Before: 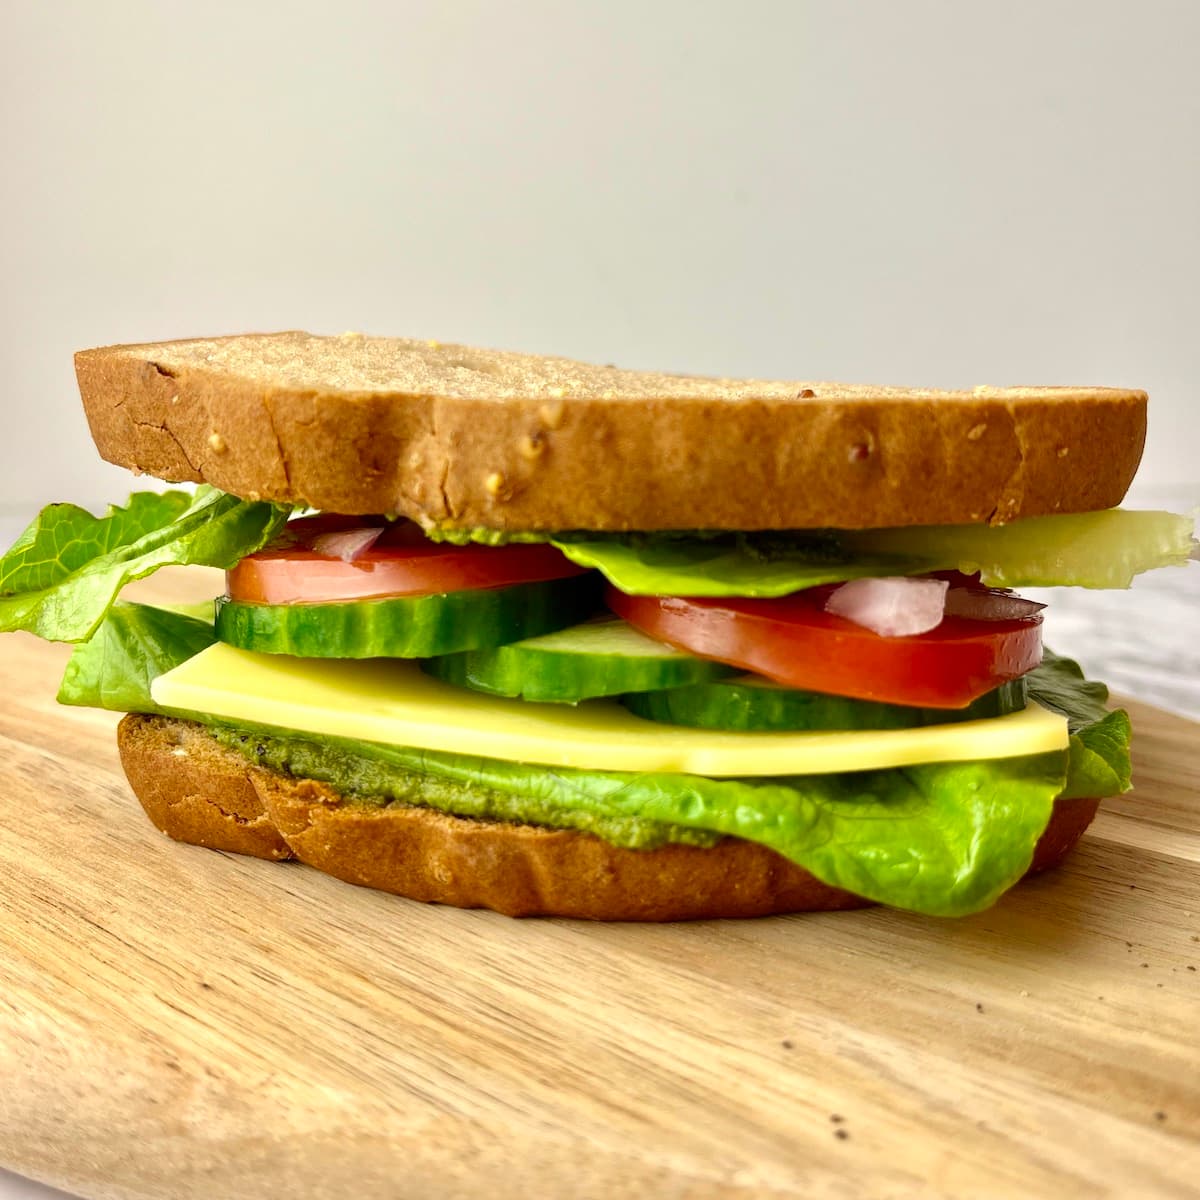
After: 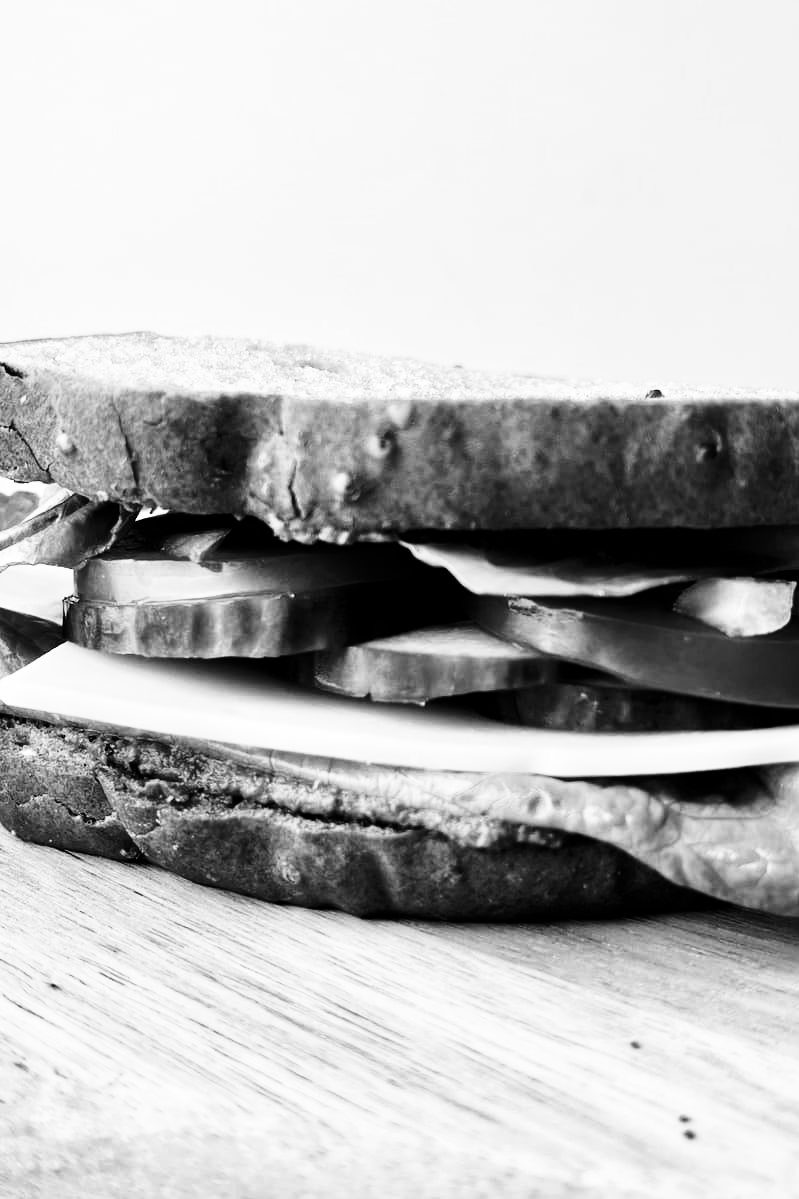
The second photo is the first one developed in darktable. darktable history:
crop and rotate: left 12.673%, right 20.66%
contrast brightness saturation: contrast 0.02, brightness -1, saturation -1
base curve: curves: ch0 [(0, 0) (0.007, 0.004) (0.027, 0.03) (0.046, 0.07) (0.207, 0.54) (0.442, 0.872) (0.673, 0.972) (1, 1)], preserve colors none
